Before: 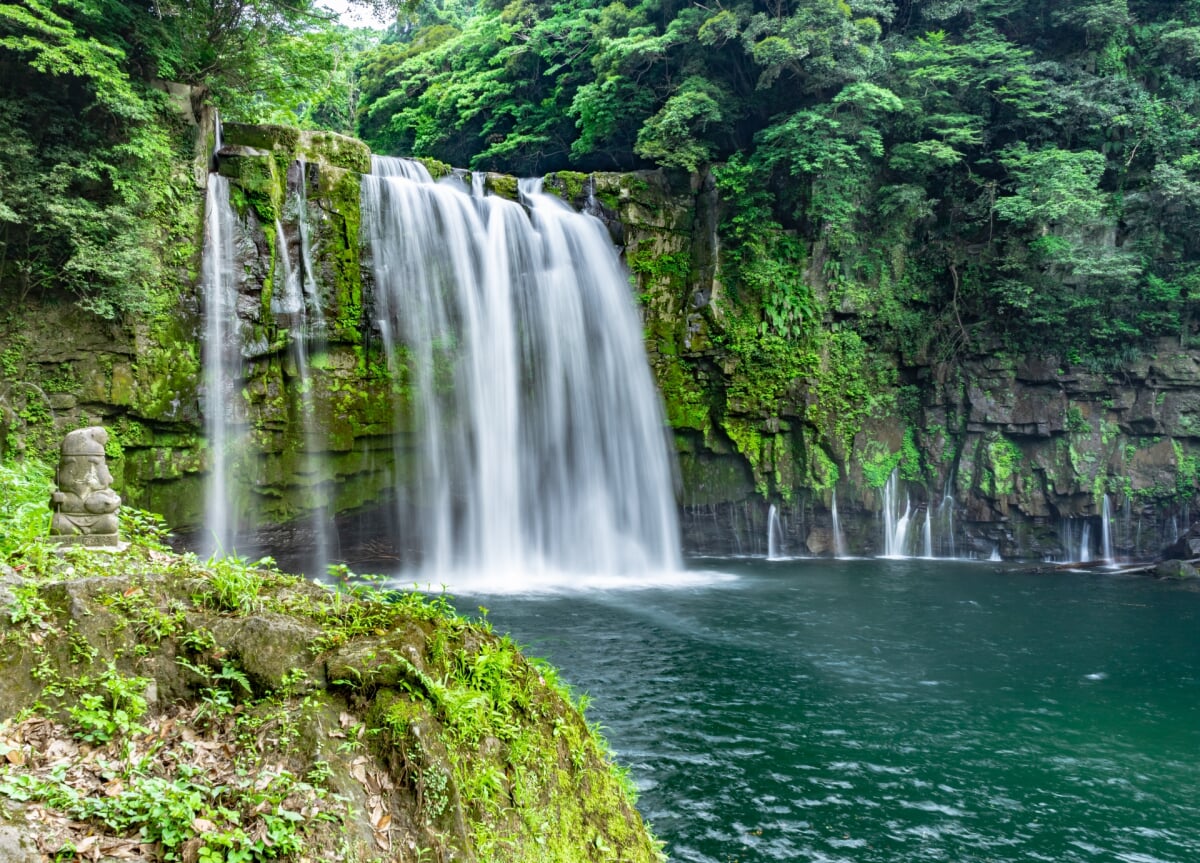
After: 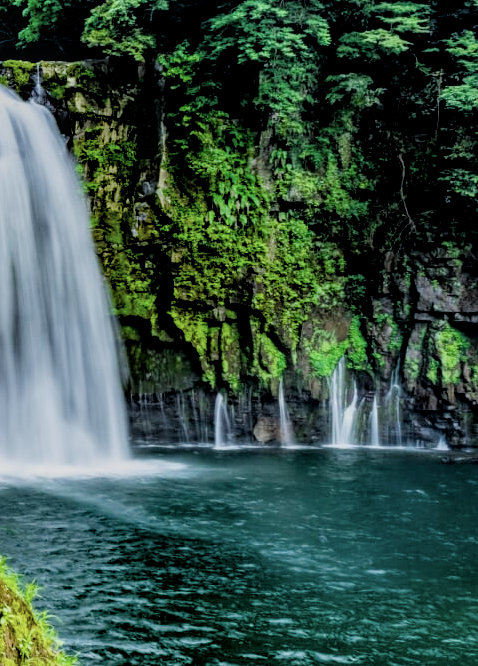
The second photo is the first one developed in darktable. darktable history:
contrast brightness saturation: saturation -0.166
crop: left 46.092%, top 12.928%, right 14.06%, bottom 9.858%
local contrast: on, module defaults
exposure: black level correction 0, exposure 0 EV, compensate exposure bias true, compensate highlight preservation false
filmic rgb: black relative exposure -2.77 EV, white relative exposure 4.56 EV, hardness 1.72, contrast 1.247, color science v6 (2022)
color balance rgb: linear chroma grading › global chroma 6.26%, perceptual saturation grading › global saturation 20%, perceptual saturation grading › highlights -25.048%, perceptual saturation grading › shadows 50.151%, global vibrance 20%
